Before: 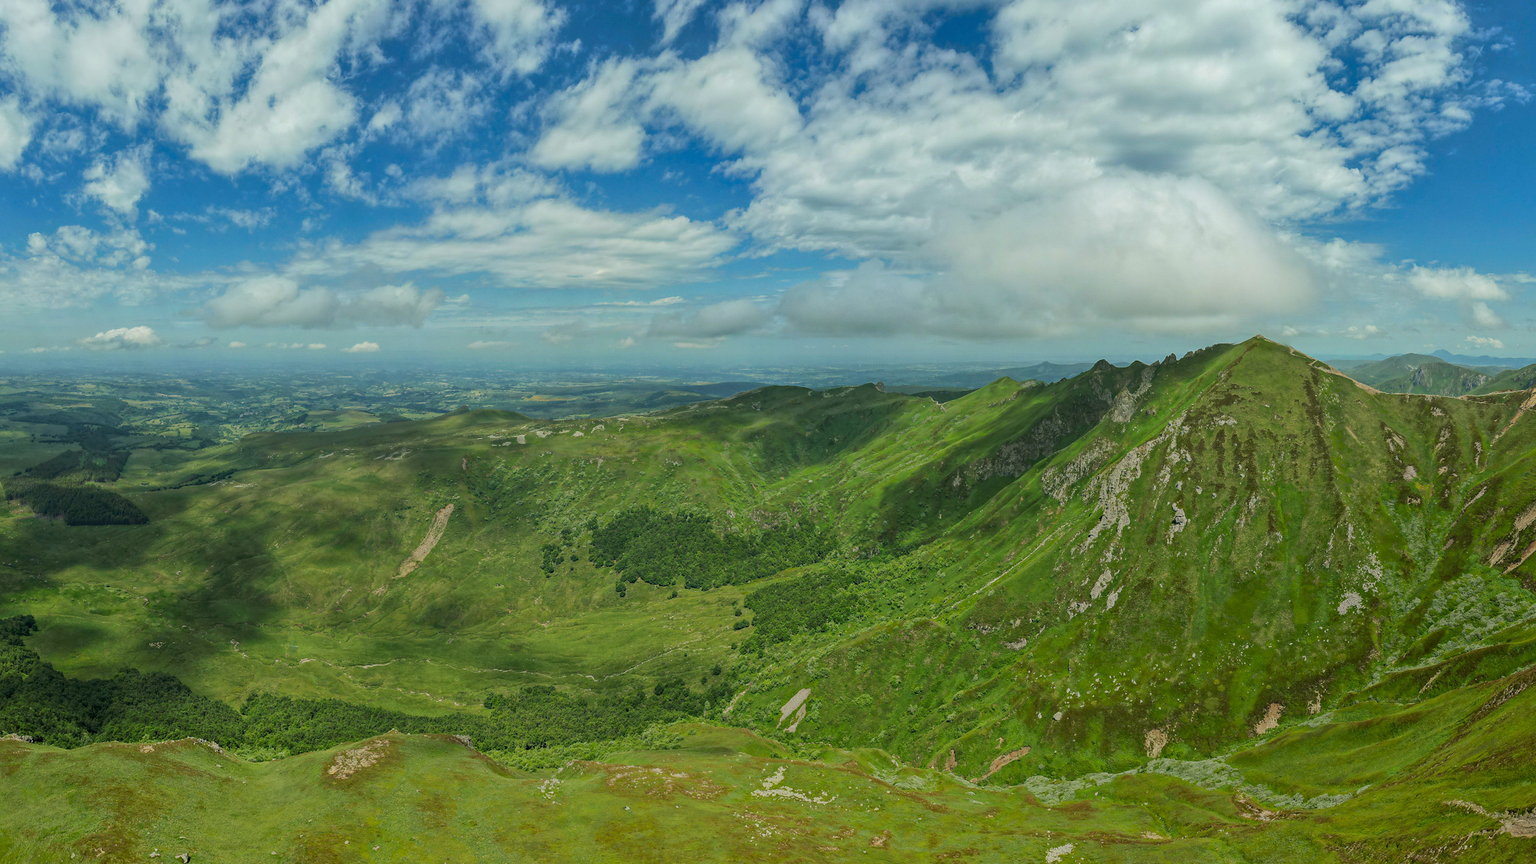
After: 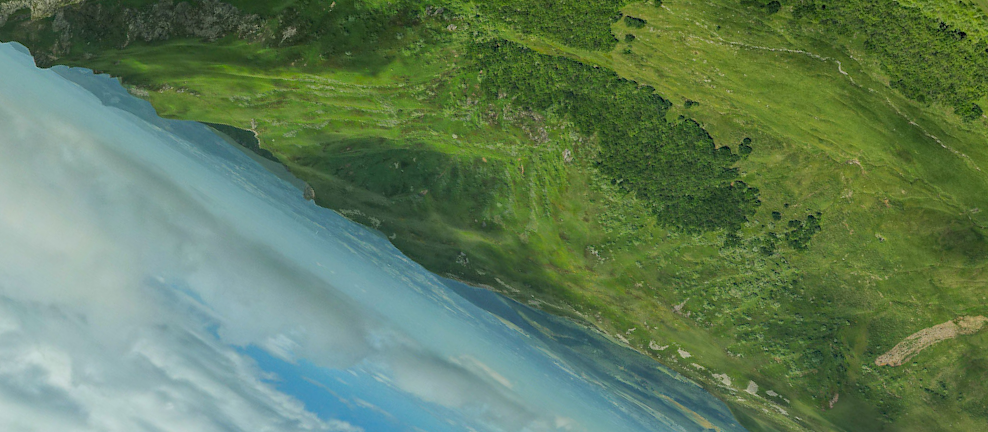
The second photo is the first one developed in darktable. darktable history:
crop and rotate: angle 147.98°, left 9.156%, top 15.557%, right 4.419%, bottom 17.153%
